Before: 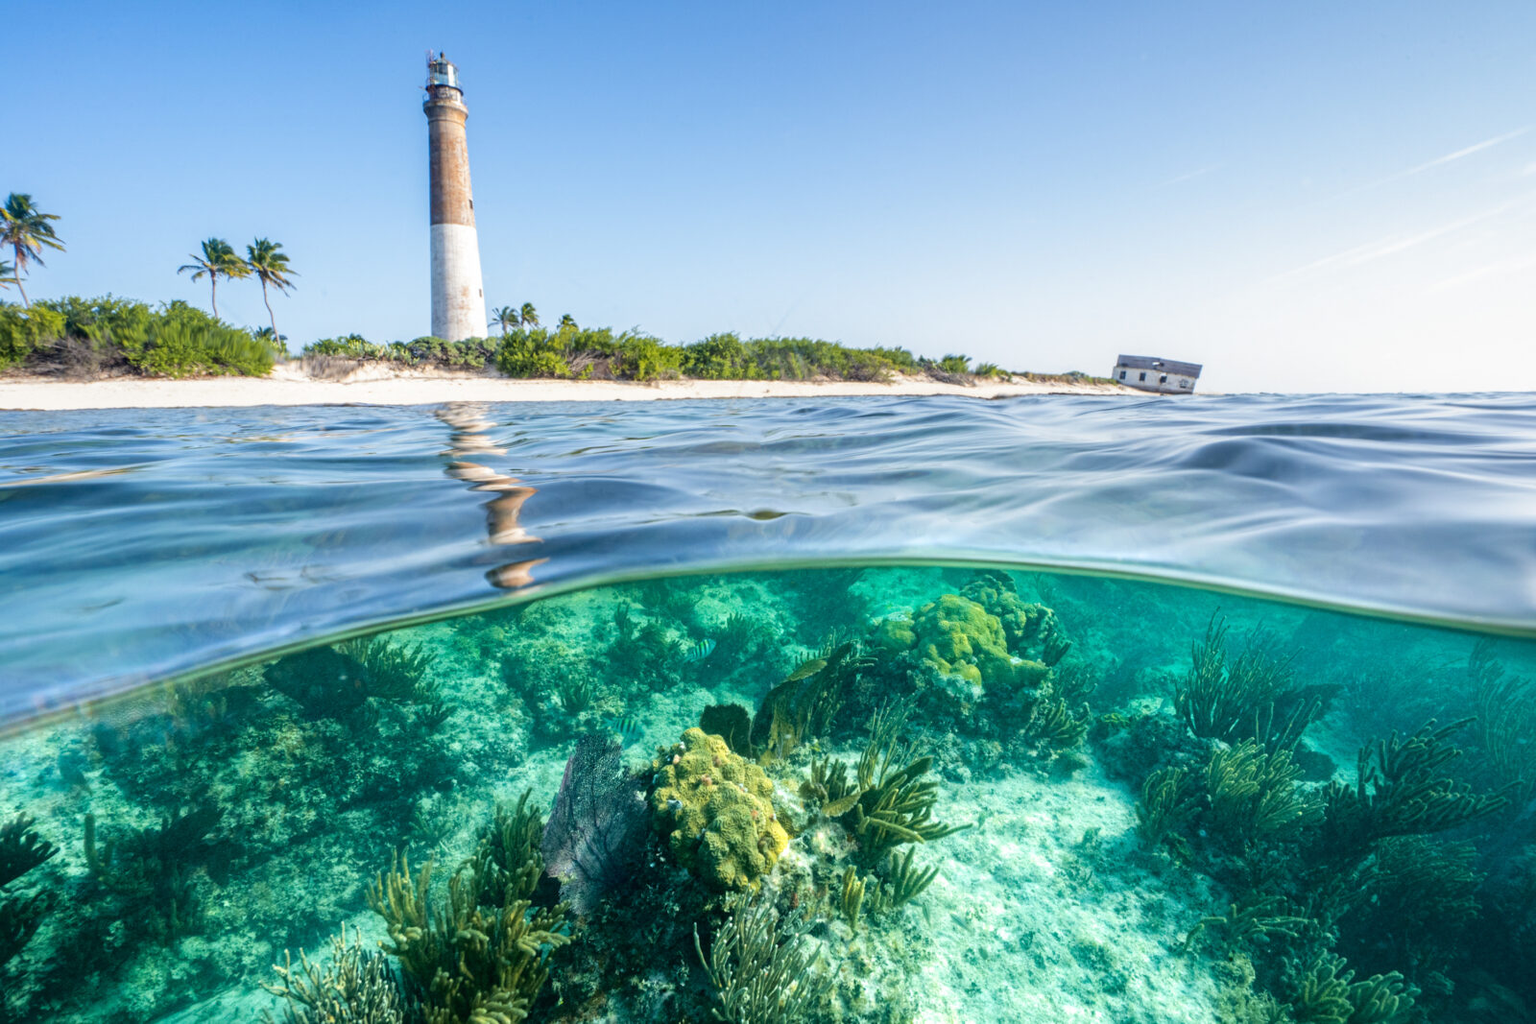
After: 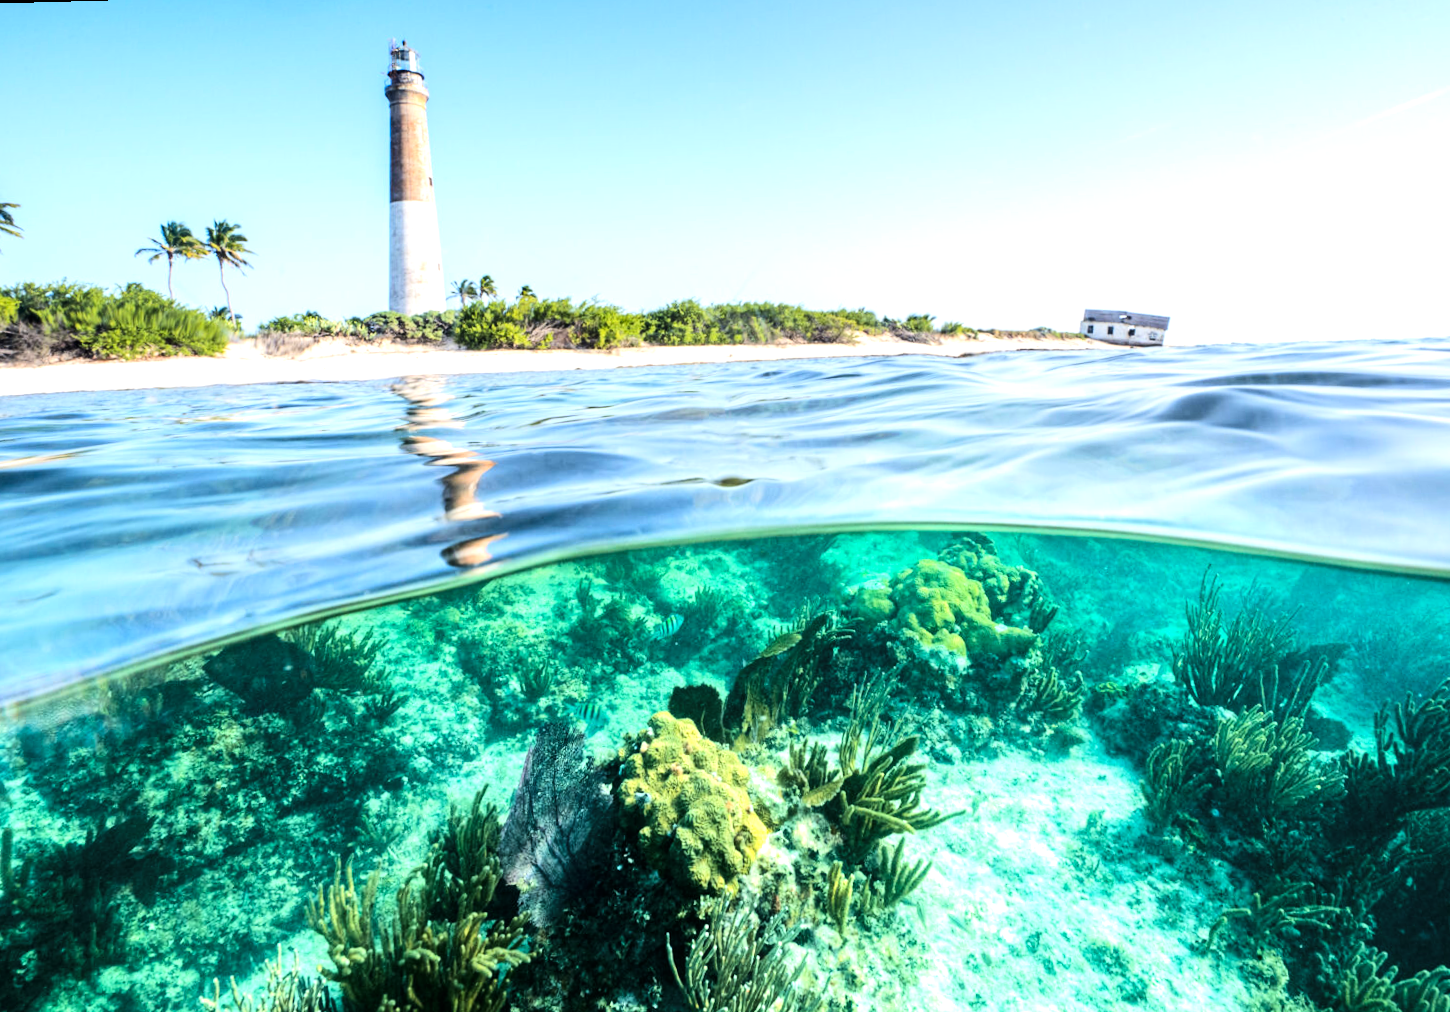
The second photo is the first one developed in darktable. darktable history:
tone curve: curves: ch0 [(0, 0) (0.004, 0.001) (0.133, 0.112) (0.325, 0.362) (0.832, 0.893) (1, 1)], color space Lab, linked channels, preserve colors none
rotate and perspective: rotation -1.68°, lens shift (vertical) -0.146, crop left 0.049, crop right 0.912, crop top 0.032, crop bottom 0.96
tone equalizer: -8 EV -0.75 EV, -7 EV -0.7 EV, -6 EV -0.6 EV, -5 EV -0.4 EV, -3 EV 0.4 EV, -2 EV 0.6 EV, -1 EV 0.7 EV, +0 EV 0.75 EV, edges refinement/feathering 500, mask exposure compensation -1.57 EV, preserve details no
crop: left 1.743%, right 0.268%, bottom 2.011%
